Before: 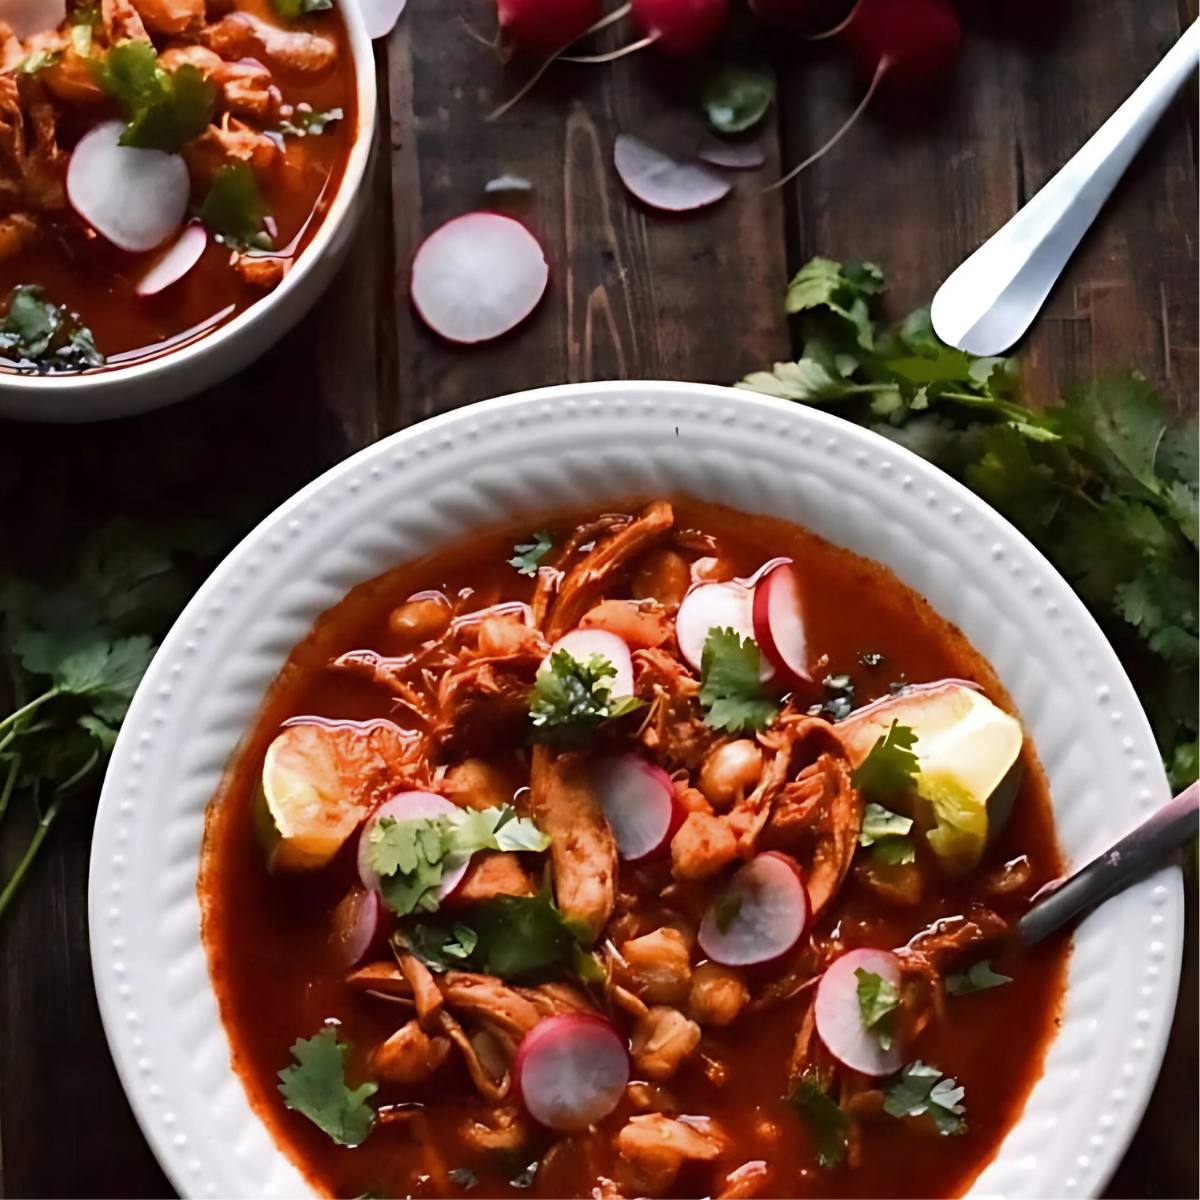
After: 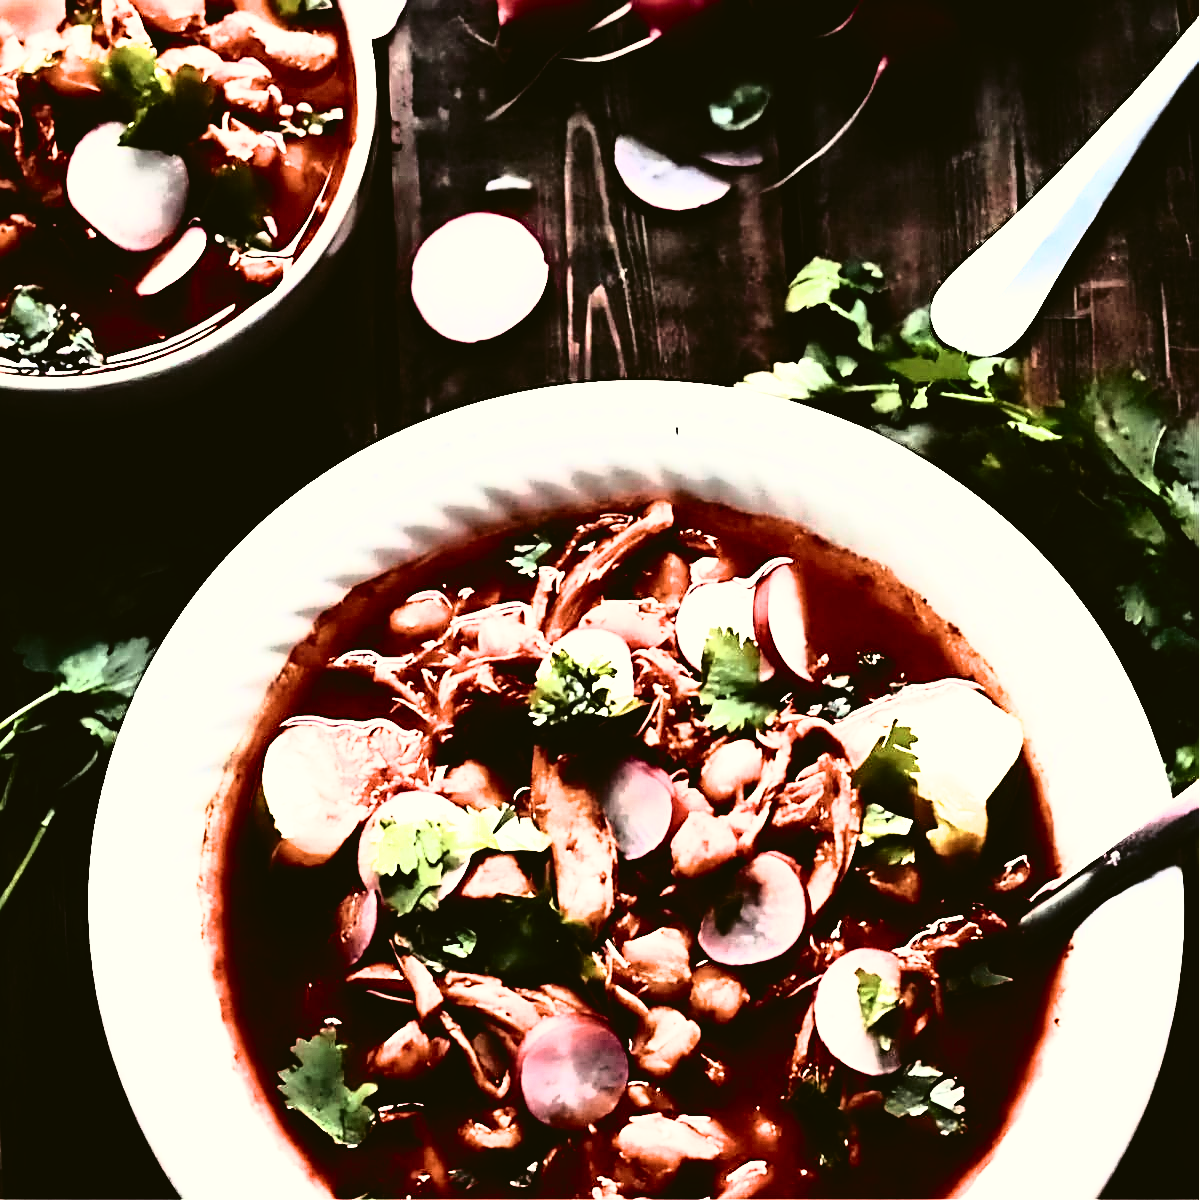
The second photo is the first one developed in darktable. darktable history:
tone curve: curves: ch0 [(0, 0.039) (0.194, 0.159) (0.469, 0.544) (0.693, 0.77) (0.751, 0.871) (1, 1)]; ch1 [(0, 0) (0.508, 0.506) (0.547, 0.563) (0.592, 0.631) (0.715, 0.706) (1, 1)]; ch2 [(0, 0) (0.243, 0.175) (0.362, 0.301) (0.492, 0.515) (0.544, 0.557) (0.595, 0.612) (0.631, 0.641) (1, 1)], color space Lab, independent channels, preserve colors none
rgb curve: curves: ch0 [(0, 0) (0.21, 0.15) (0.24, 0.21) (0.5, 0.75) (0.75, 0.96) (0.89, 0.99) (1, 1)]; ch1 [(0, 0.02) (0.21, 0.13) (0.25, 0.2) (0.5, 0.67) (0.75, 0.9) (0.89, 0.97) (1, 1)]; ch2 [(0, 0.02) (0.21, 0.13) (0.25, 0.2) (0.5, 0.67) (0.75, 0.9) (0.89, 0.97) (1, 1)], compensate middle gray true
sharpen: on, module defaults
filmic rgb: white relative exposure 2.34 EV, hardness 6.59
